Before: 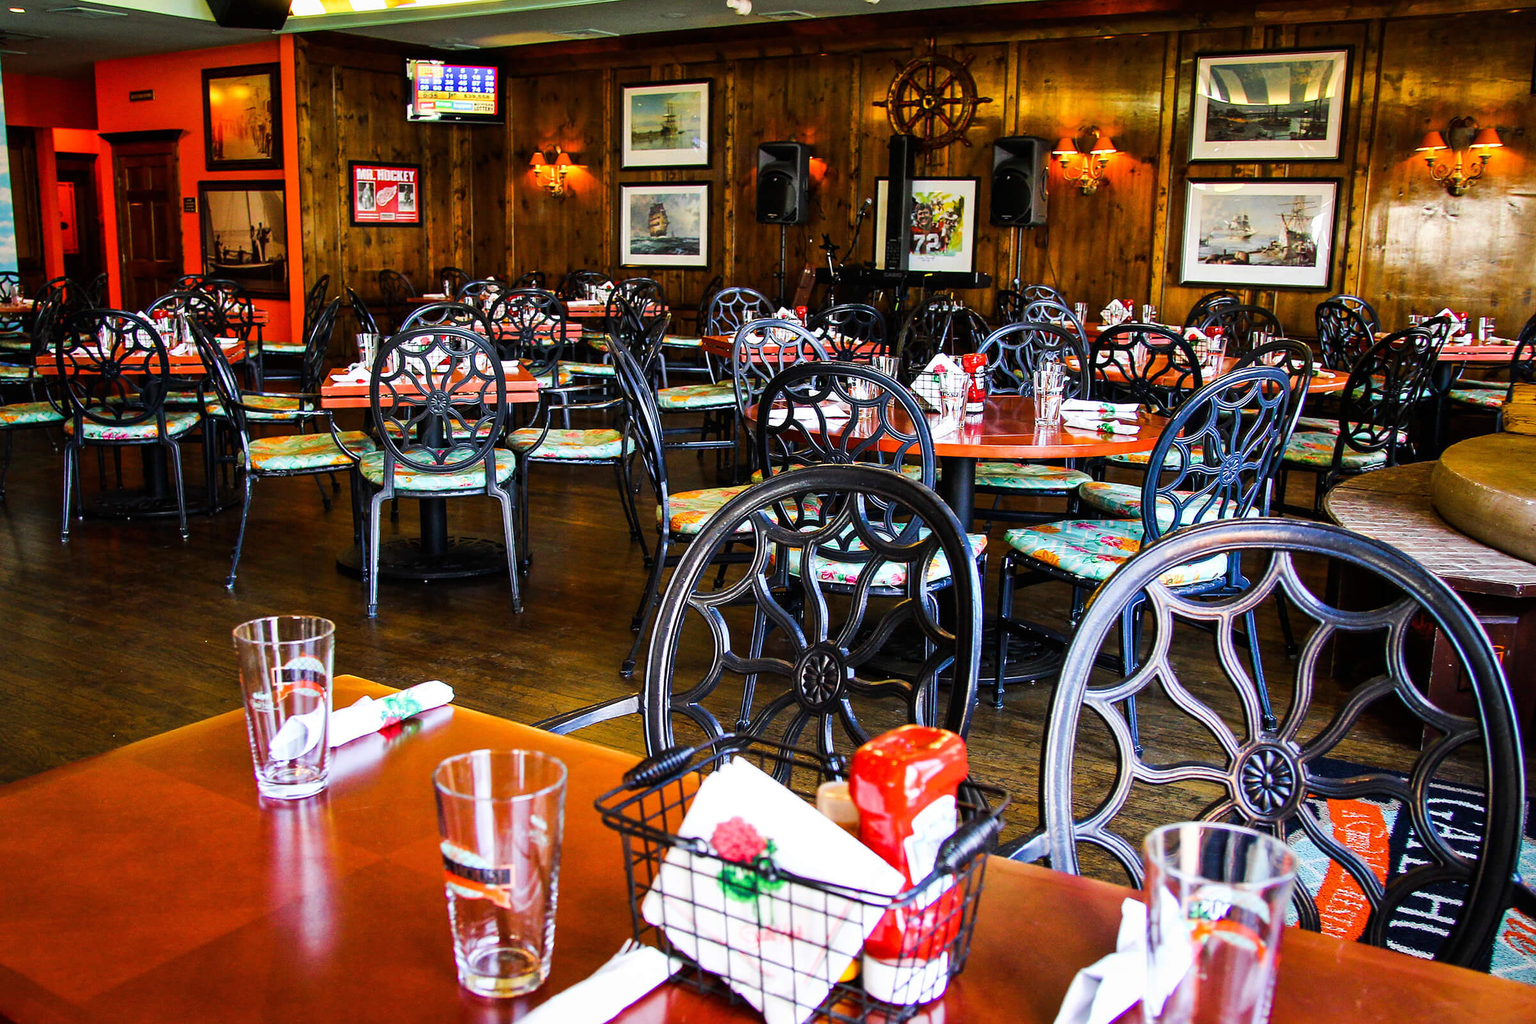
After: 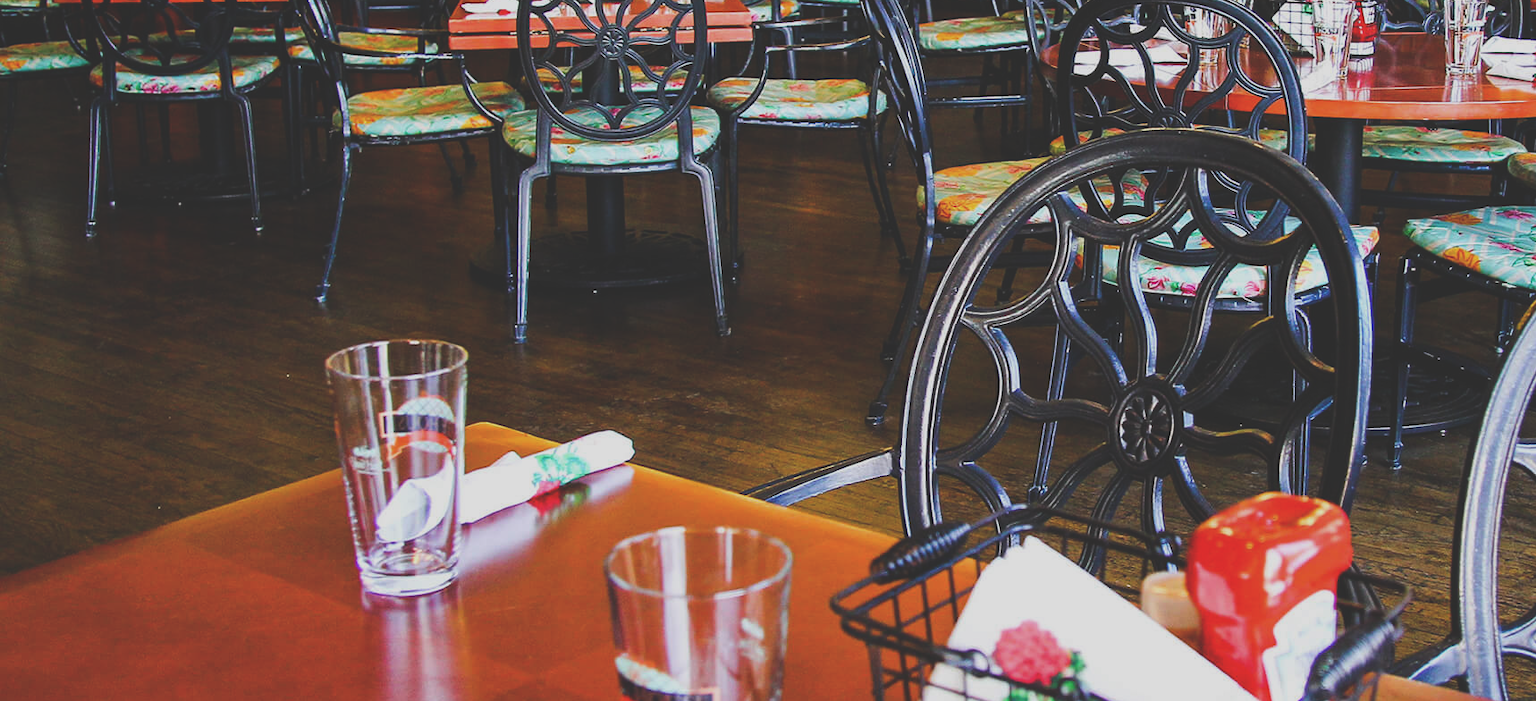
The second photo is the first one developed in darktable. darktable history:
crop: top 36.387%, right 28.384%, bottom 14.54%
exposure: black level correction -0.037, exposure -0.497 EV, compensate exposure bias true, compensate highlight preservation false
